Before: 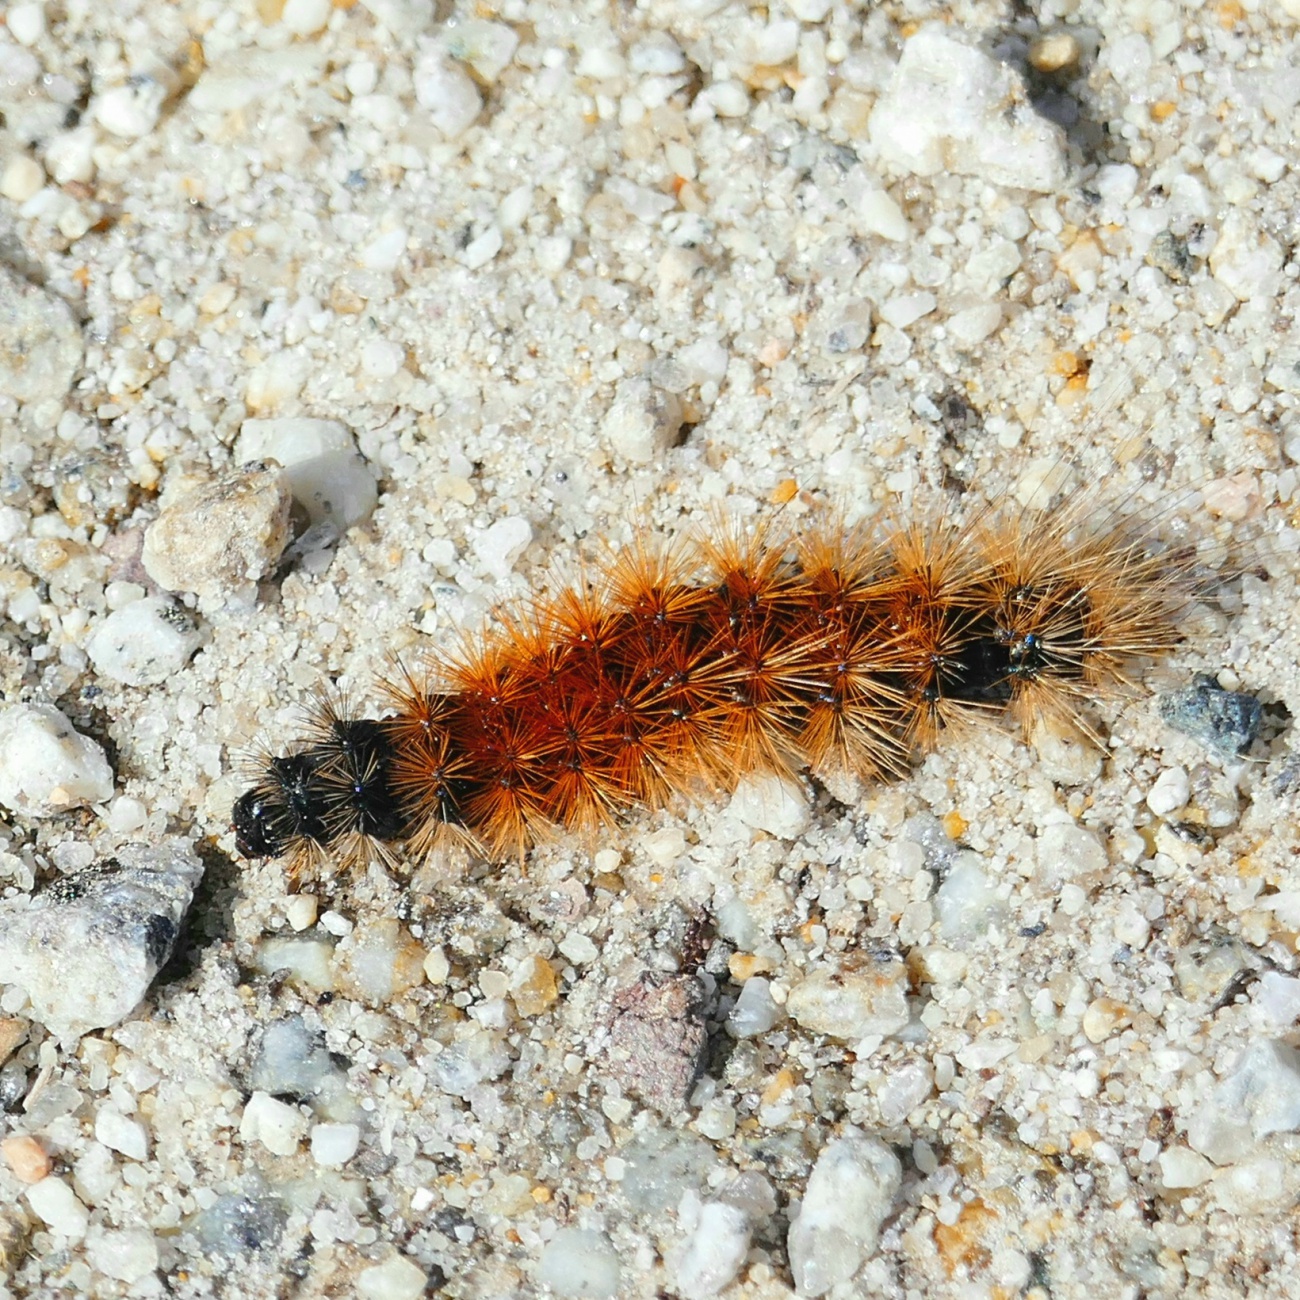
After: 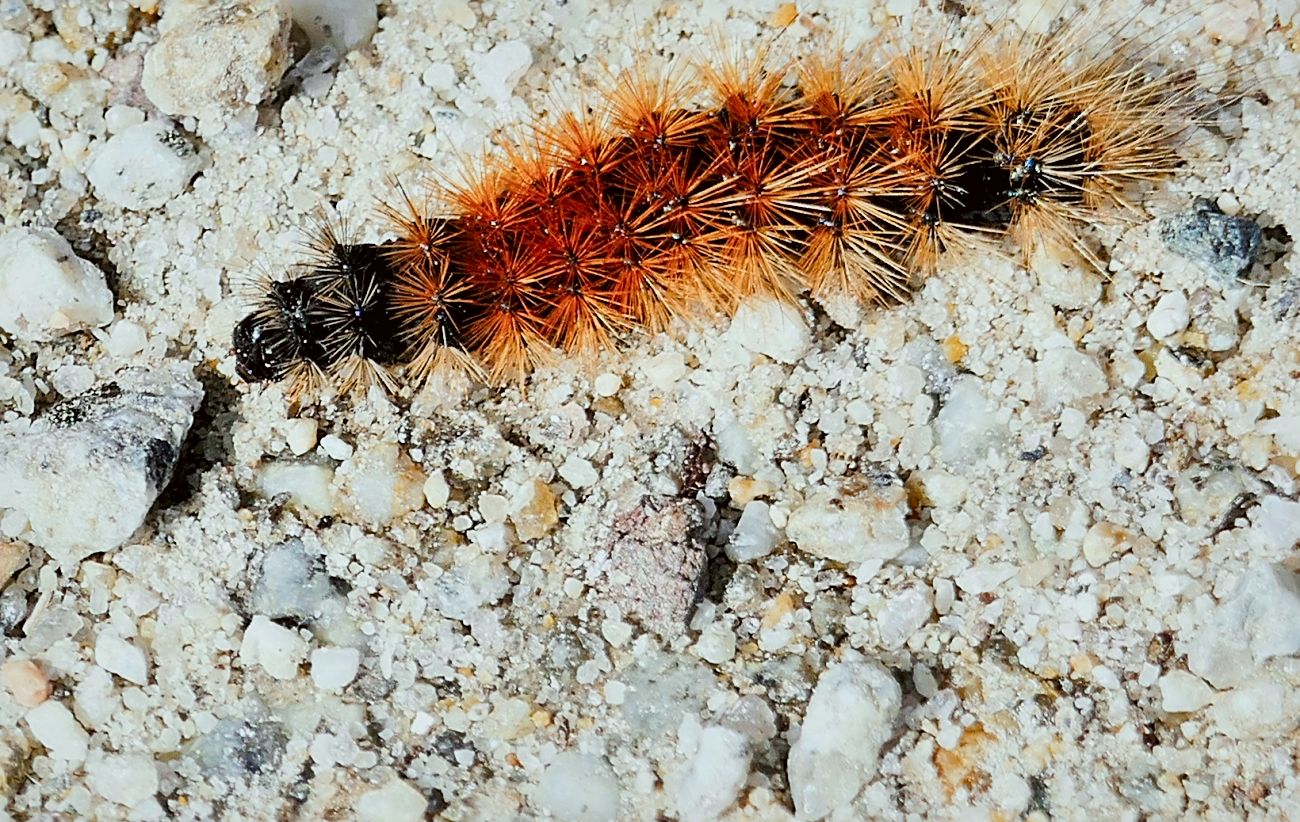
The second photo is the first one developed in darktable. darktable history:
crop and rotate: top 36.711%
sharpen: on, module defaults
exposure: black level correction 0.001, exposure 0.499 EV, compensate exposure bias true, compensate highlight preservation false
local contrast: mode bilateral grid, contrast 24, coarseness 60, detail 152%, midtone range 0.2
filmic rgb: black relative exposure -9.2 EV, white relative exposure 6.82 EV, hardness 3.08, contrast 1.054
color correction: highlights a* -2.88, highlights b* -2.65, shadows a* 2.42, shadows b* 2.86
shadows and highlights: shadows 21.01, highlights -37.2, soften with gaussian
